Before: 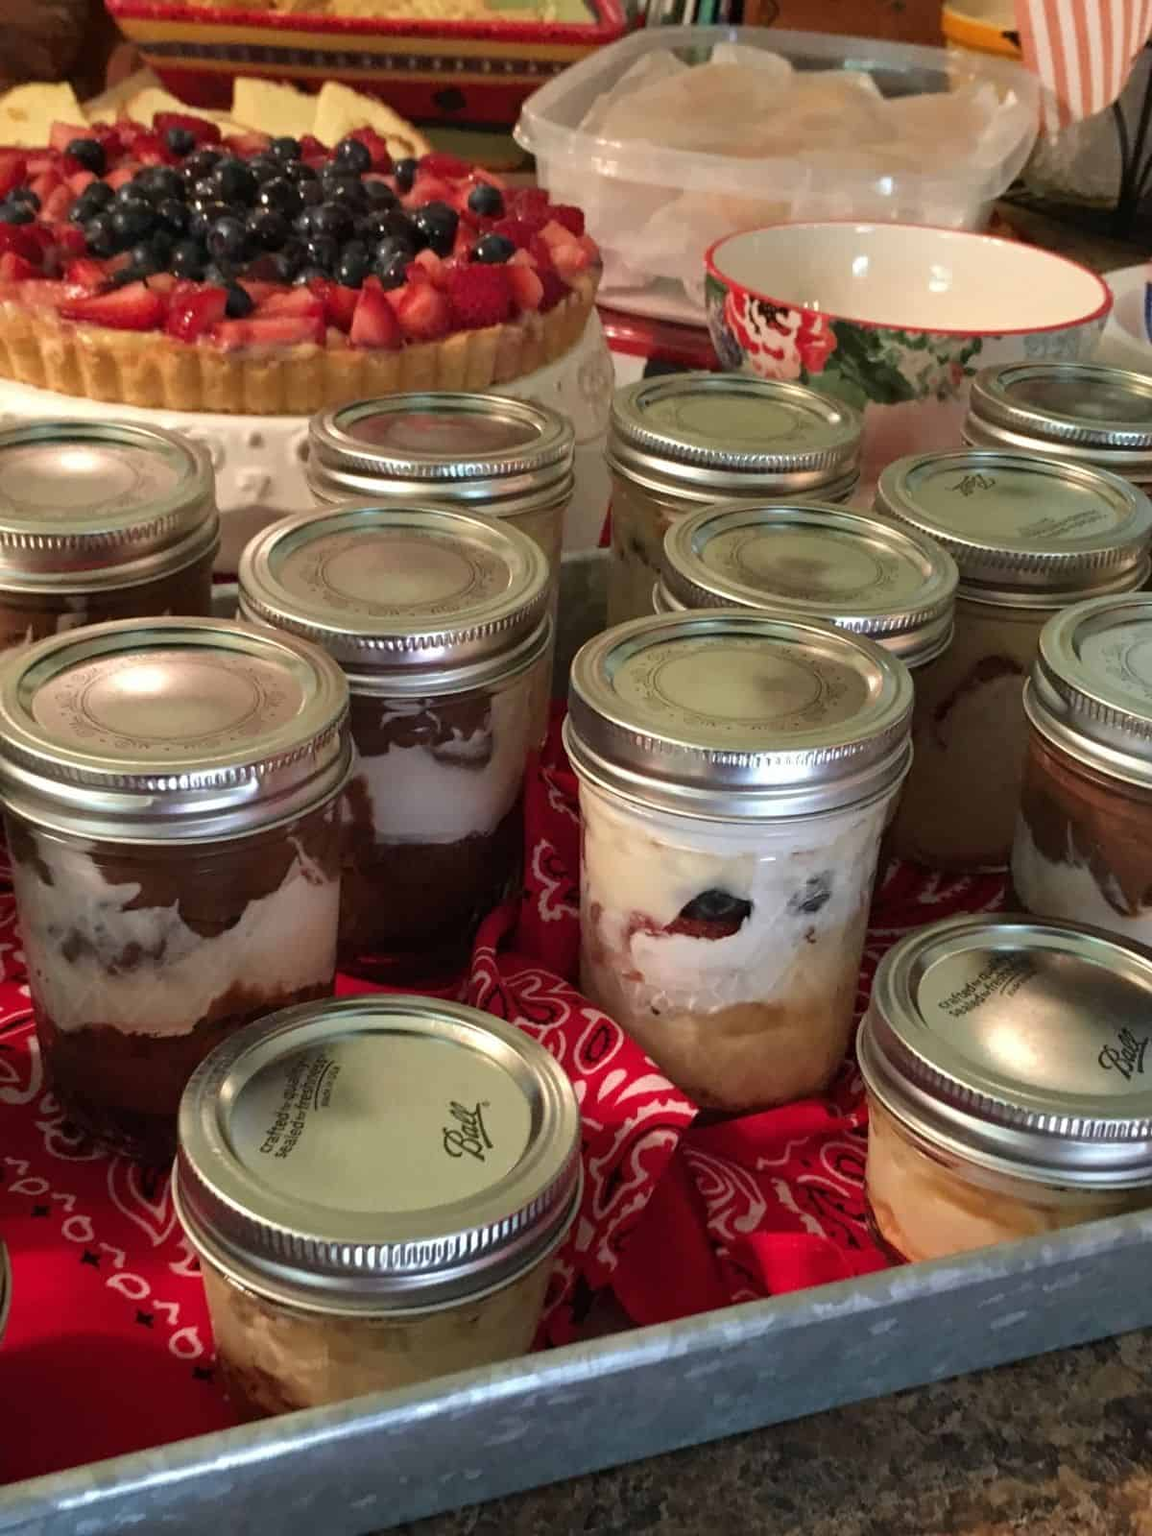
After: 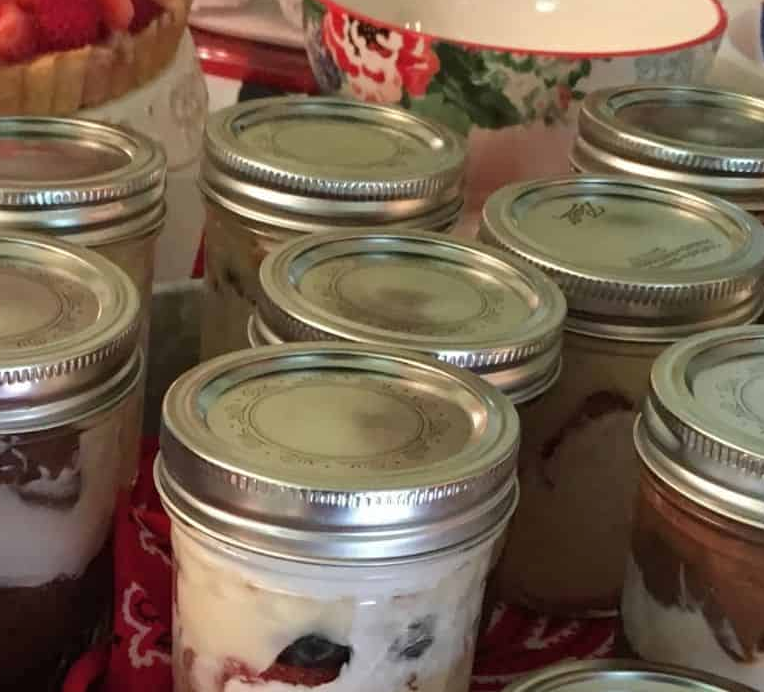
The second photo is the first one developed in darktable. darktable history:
crop: left 36.005%, top 18.293%, right 0.31%, bottom 38.444%
shadows and highlights: shadows 25, highlights -25
